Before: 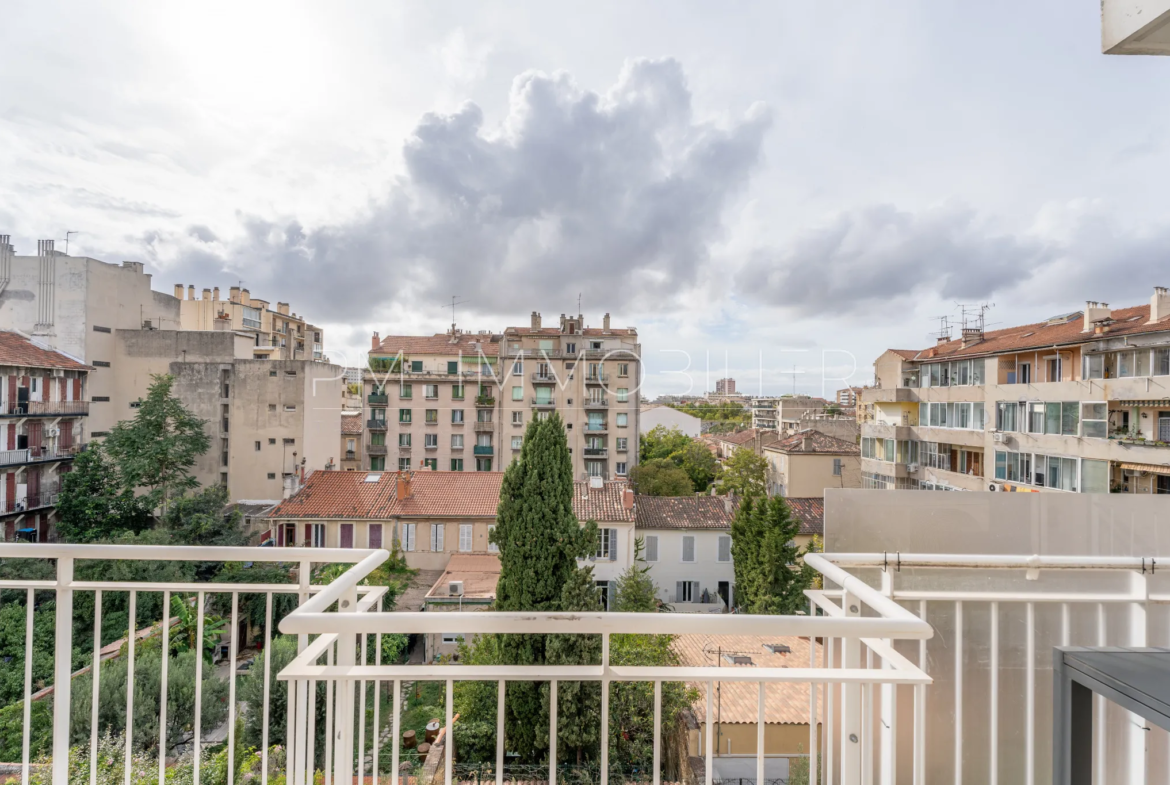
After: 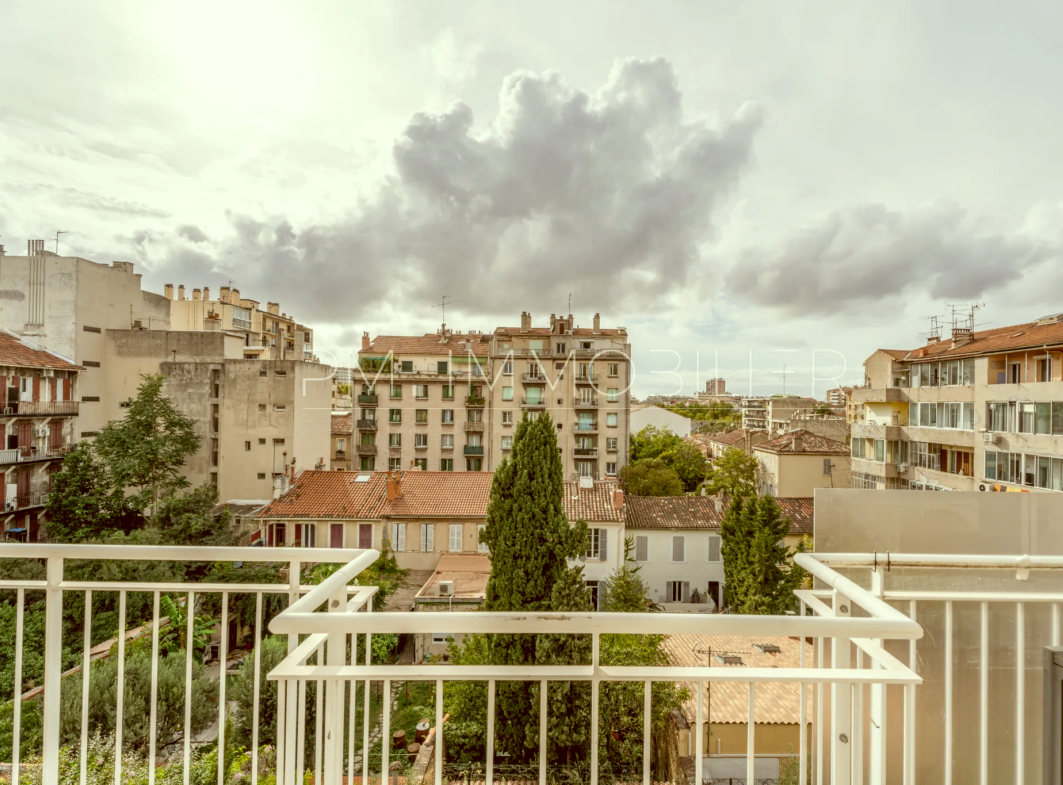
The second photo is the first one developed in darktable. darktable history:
color correction: highlights a* -6.29, highlights b* 9.54, shadows a* 10.69, shadows b* 23.84
local contrast: on, module defaults
crop and rotate: left 0.917%, right 8.187%
